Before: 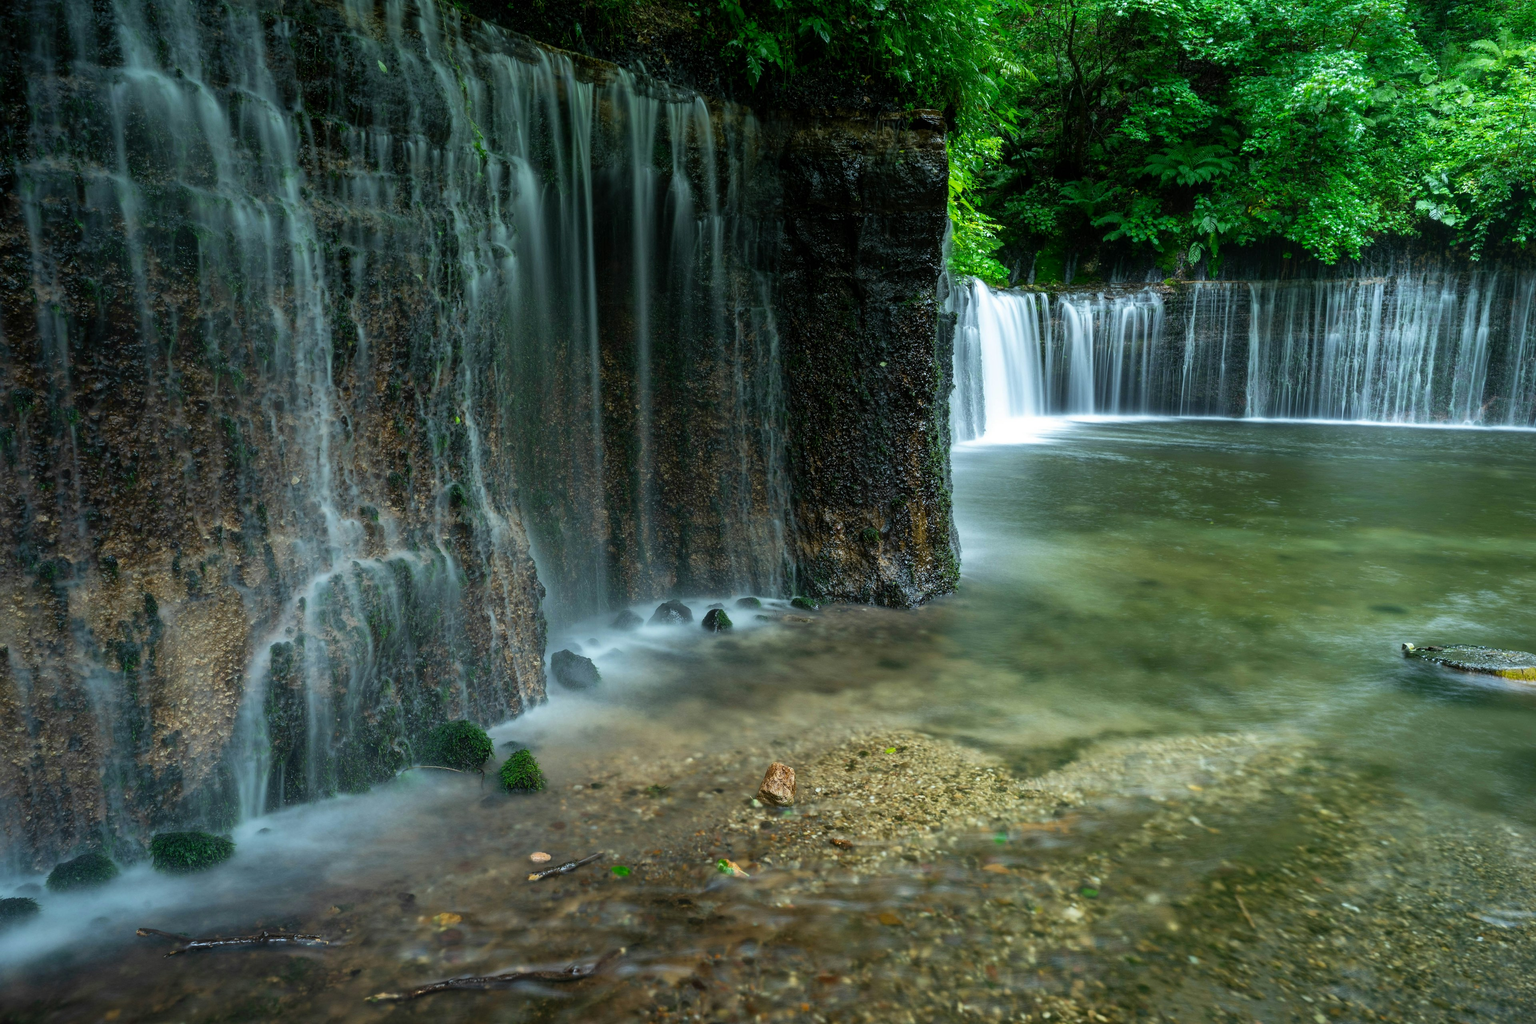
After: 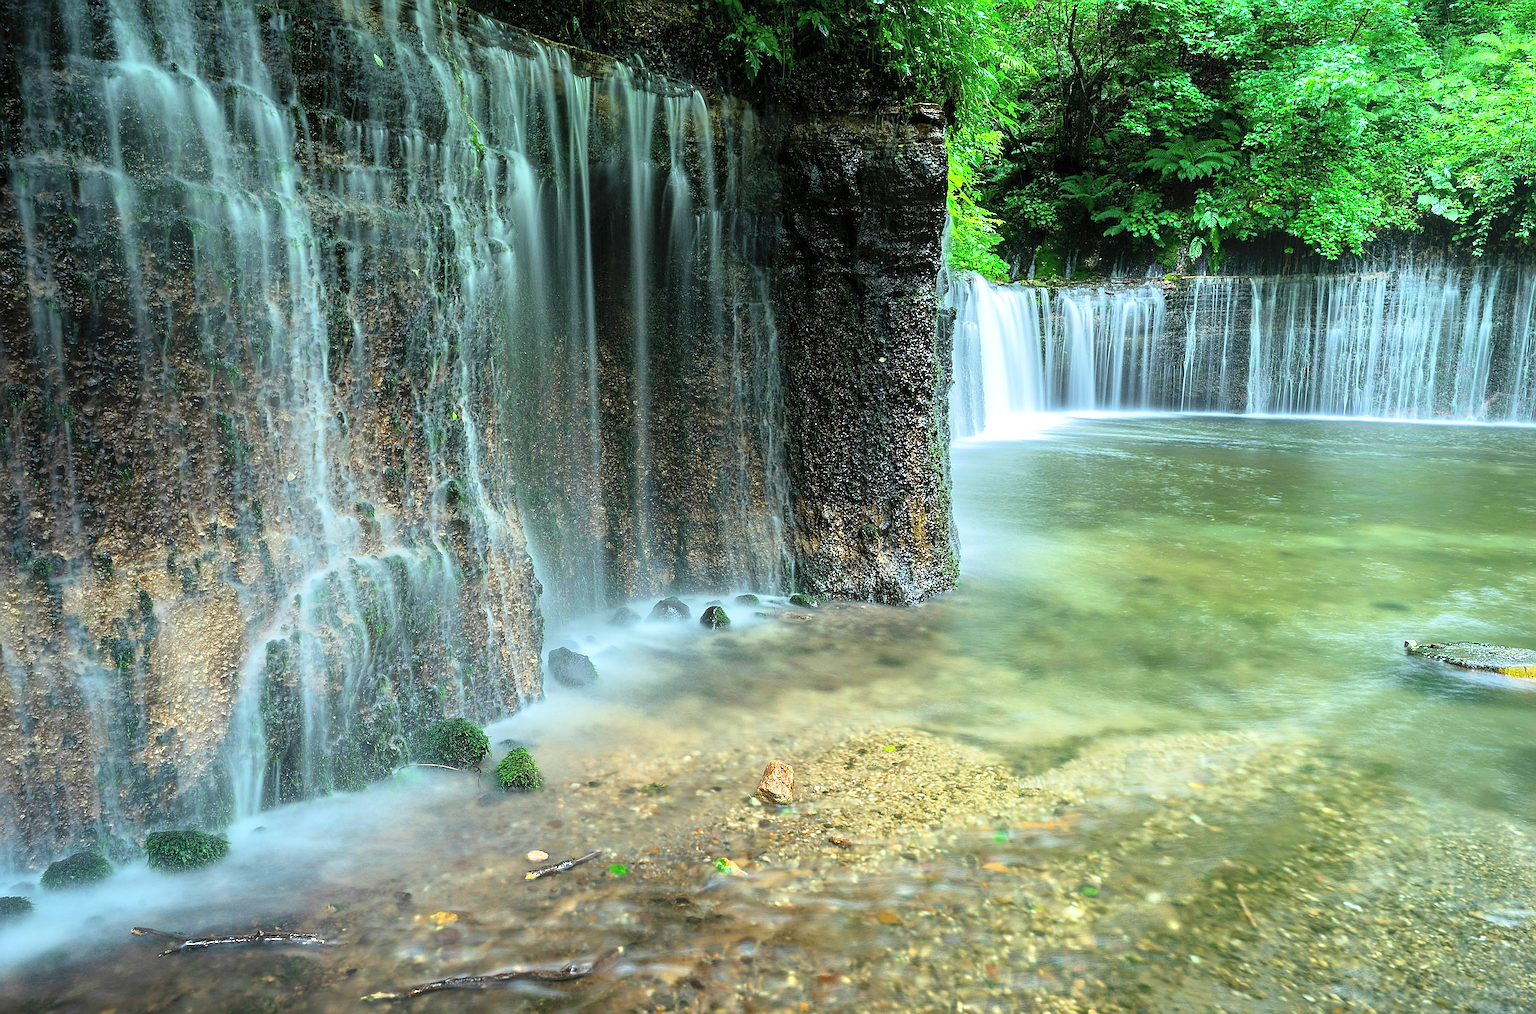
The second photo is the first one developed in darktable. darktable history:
tone equalizer: -7 EV 0.155 EV, -6 EV 0.575 EV, -5 EV 1.18 EV, -4 EV 1.33 EV, -3 EV 1.14 EV, -2 EV 0.6 EV, -1 EV 0.151 EV, edges refinement/feathering 500, mask exposure compensation -1.57 EV, preserve details guided filter
contrast brightness saturation: brightness 0.133
crop: left 0.431%, top 0.674%, right 0.156%, bottom 0.882%
sharpen: radius 1.666, amount 1.28
